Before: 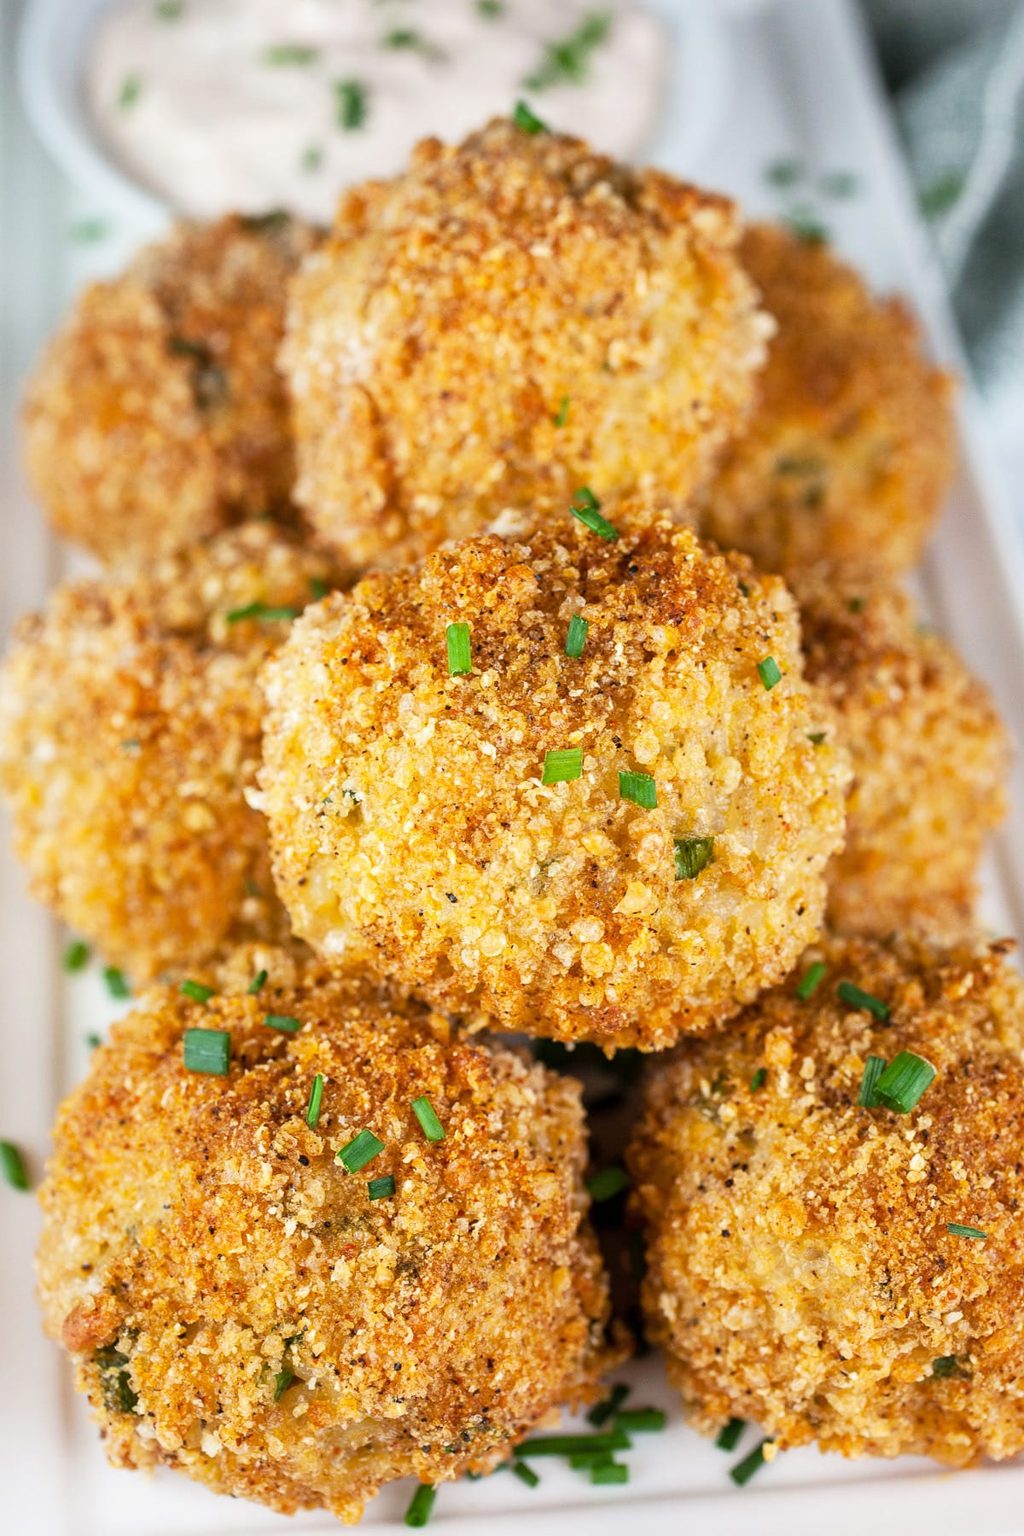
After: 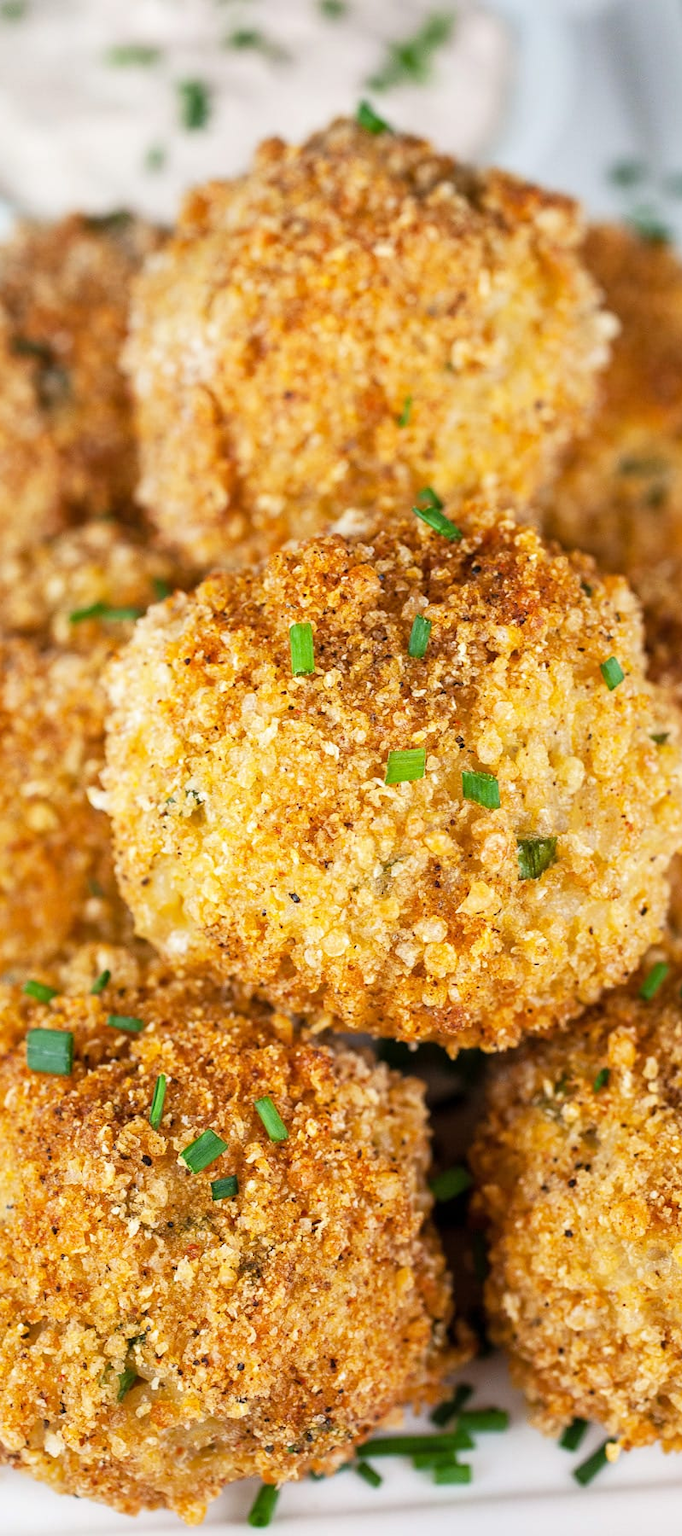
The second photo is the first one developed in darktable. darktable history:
crop: left 15.375%, right 17.902%
